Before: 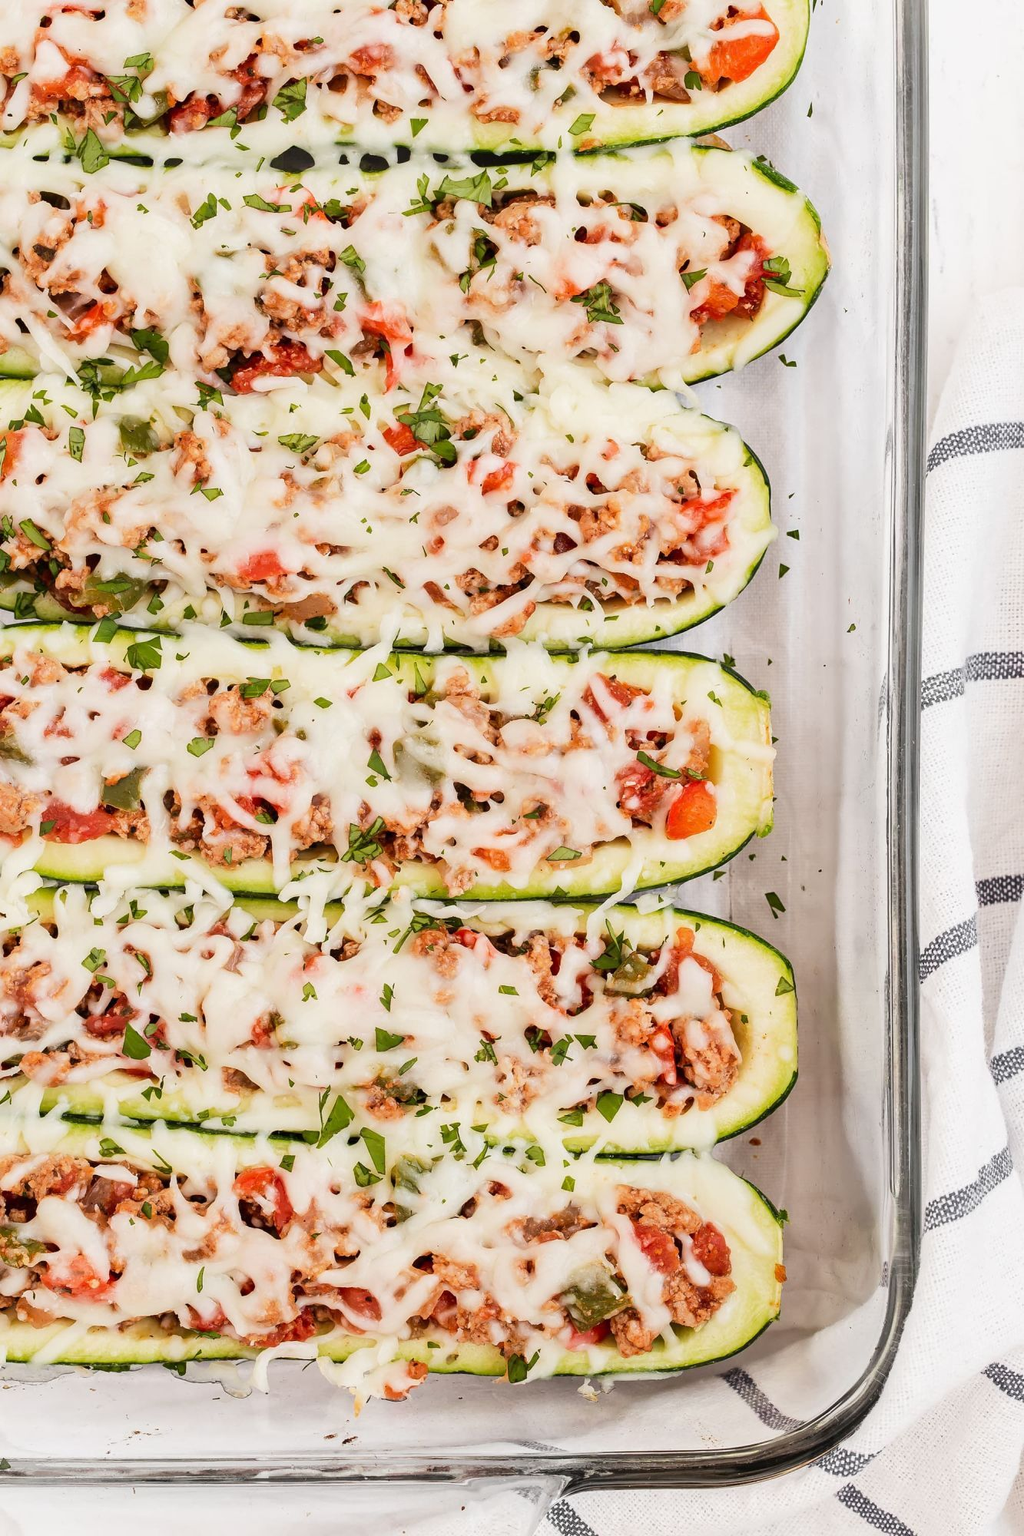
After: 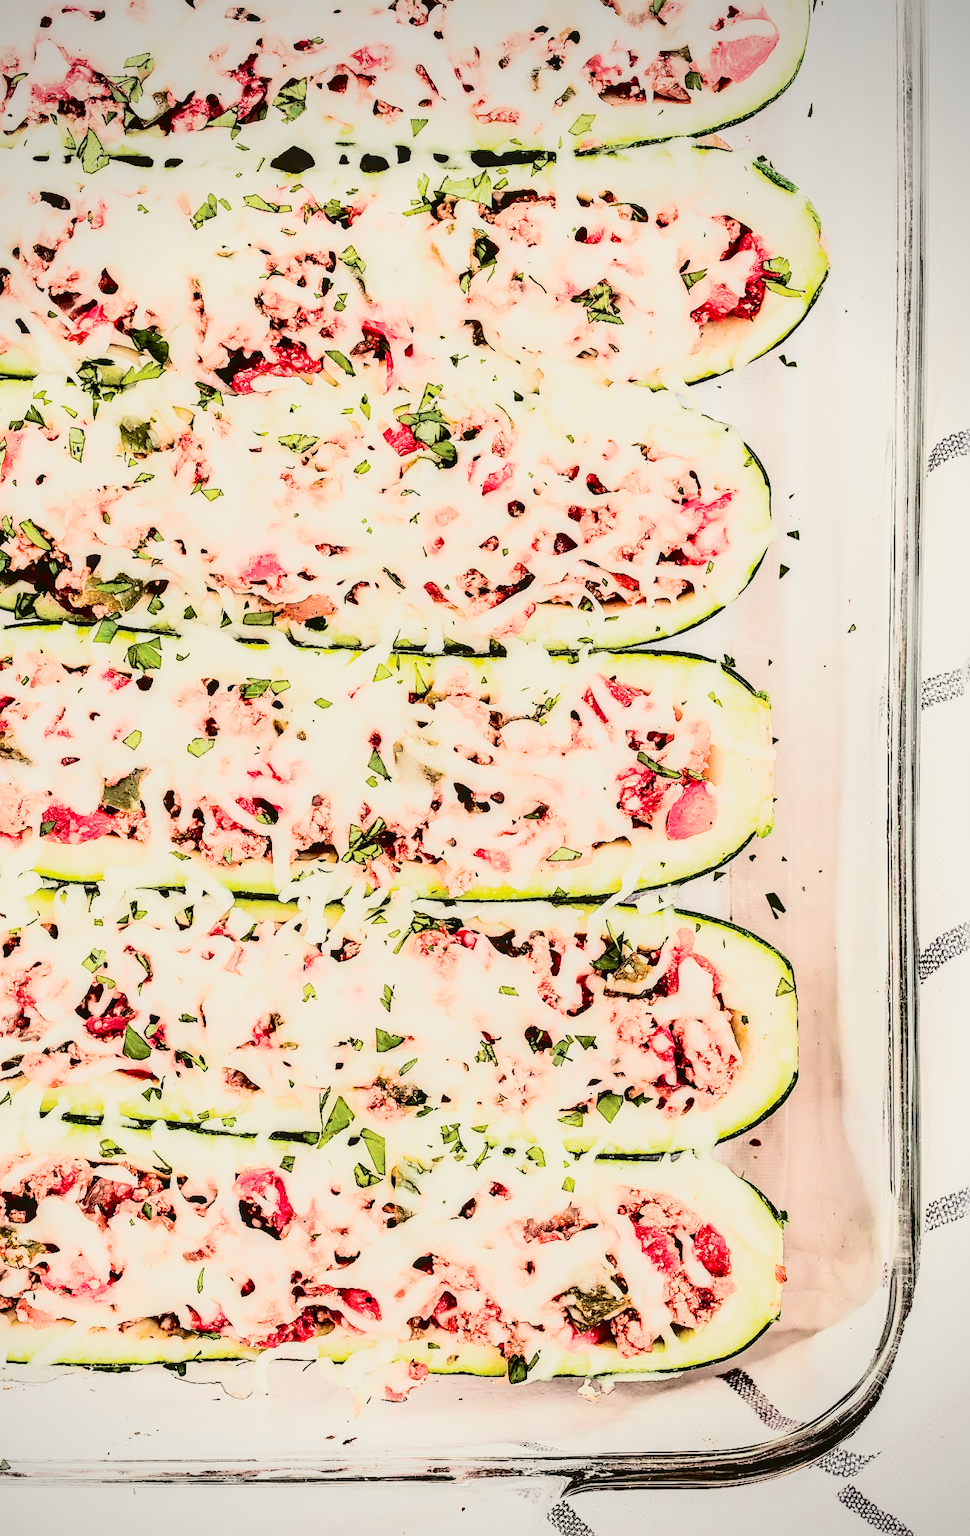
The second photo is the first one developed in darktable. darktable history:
crop and rotate: right 5.224%
exposure: black level correction 0, exposure 1.095 EV, compensate exposure bias true, compensate highlight preservation false
tone curve: curves: ch0 [(0, 0) (0.049, 0.01) (0.154, 0.081) (0.491, 0.56) (0.739, 0.794) (0.992, 0.937)]; ch1 [(0, 0) (0.172, 0.123) (0.317, 0.272) (0.401, 0.422) (0.499, 0.497) (0.531, 0.54) (0.615, 0.603) (0.741, 0.783) (1, 1)]; ch2 [(0, 0) (0.411, 0.424) (0.462, 0.483) (0.544, 0.56) (0.686, 0.638) (1, 1)], color space Lab, independent channels, preserve colors none
filmic rgb: black relative exposure -5.01 EV, white relative exposure 3.99 EV, hardness 2.88, contrast 1.396, highlights saturation mix -18.79%
contrast brightness saturation: contrast 0.241, brightness -0.22, saturation 0.135
sharpen: on, module defaults
local contrast: detail 130%
vignetting: center (-0.08, 0.067)
